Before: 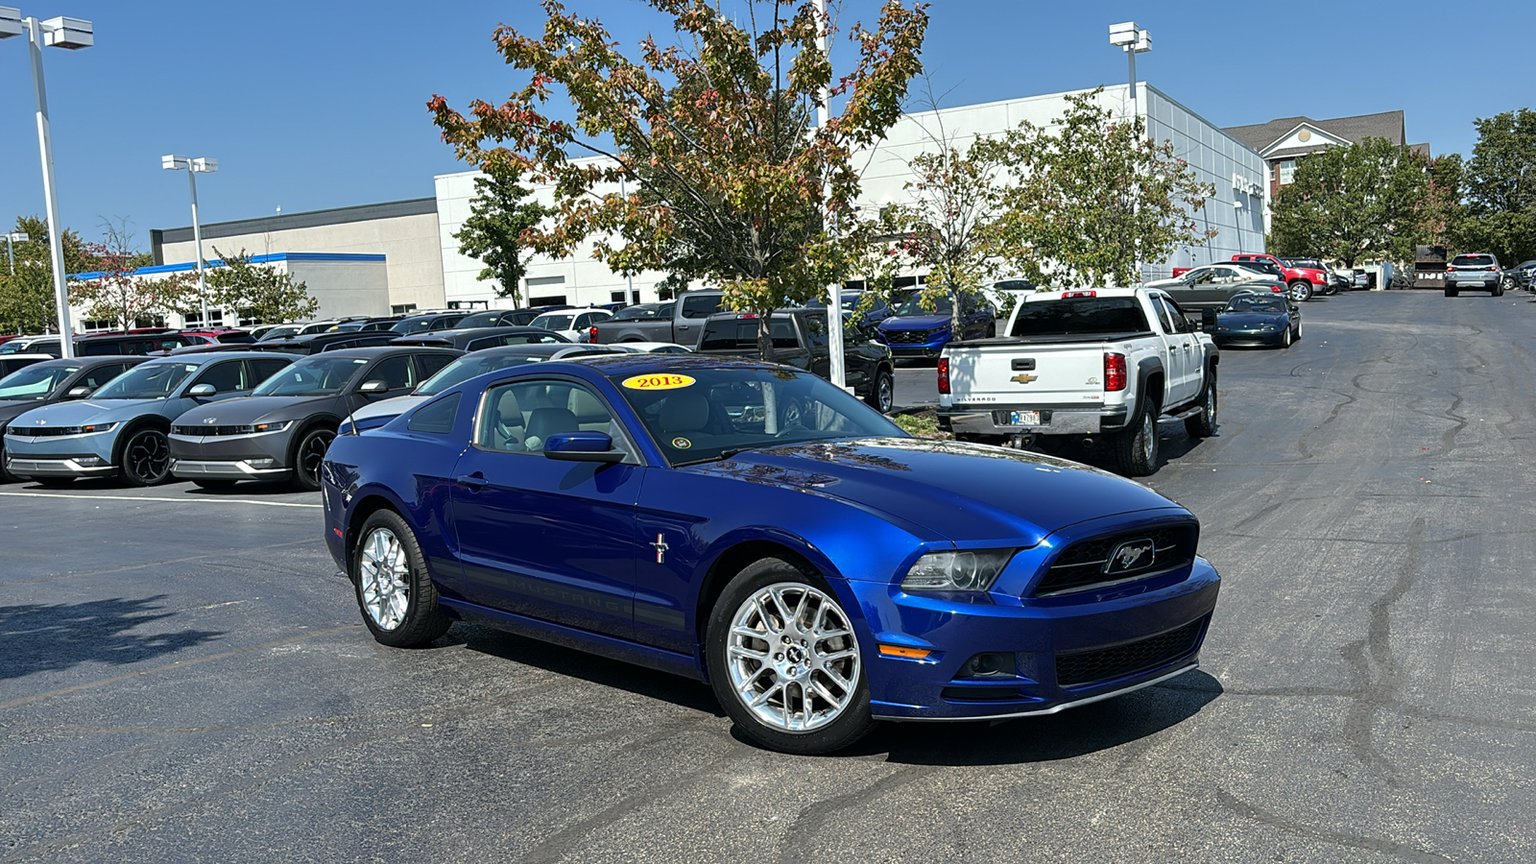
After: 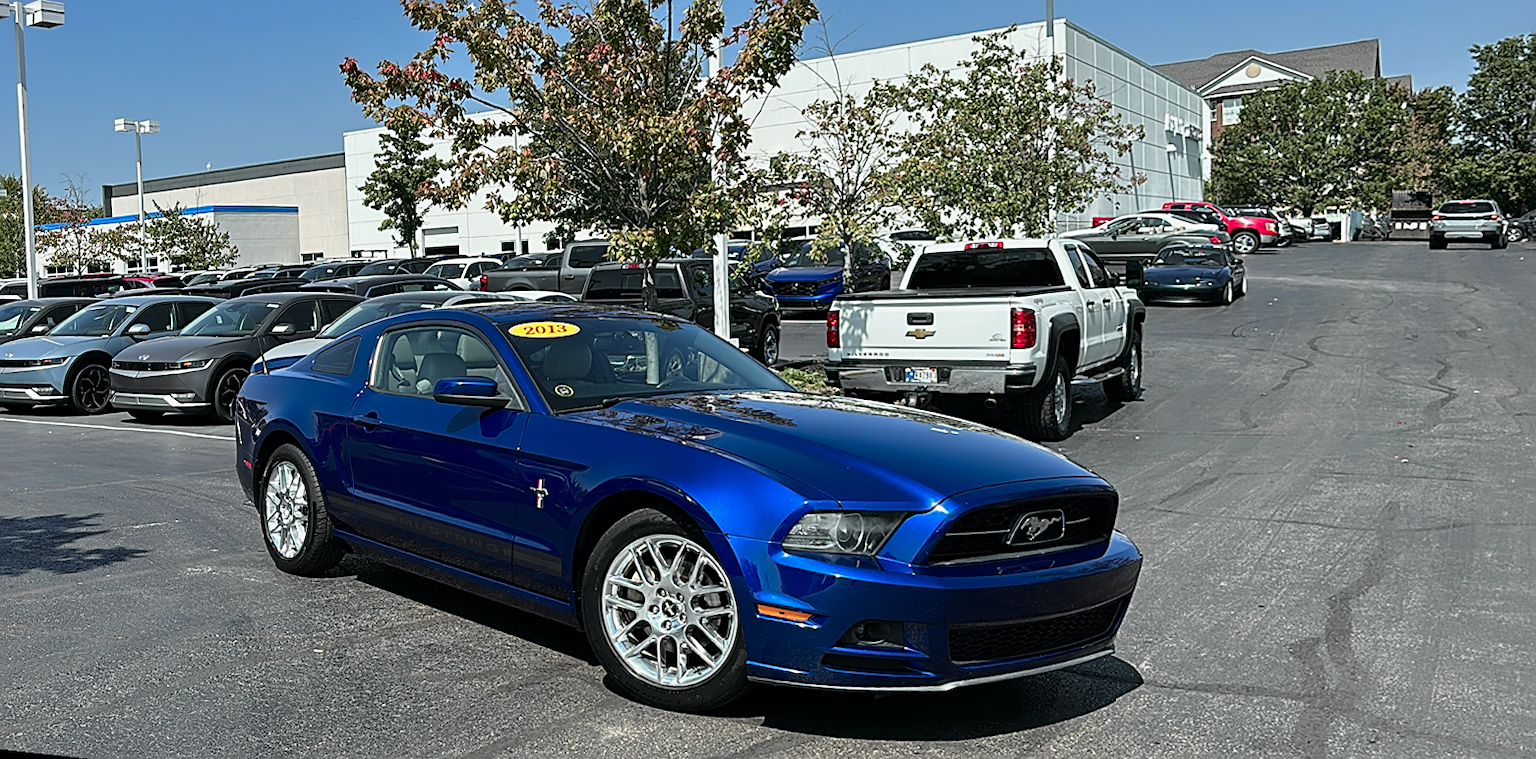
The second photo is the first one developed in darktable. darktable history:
rotate and perspective: rotation 1.69°, lens shift (vertical) -0.023, lens shift (horizontal) -0.291, crop left 0.025, crop right 0.988, crop top 0.092, crop bottom 0.842
sharpen: on, module defaults
tone curve: curves: ch0 [(0, 0) (0.058, 0.037) (0.214, 0.183) (0.304, 0.288) (0.561, 0.554) (0.687, 0.677) (0.768, 0.768) (0.858, 0.861) (0.987, 0.945)]; ch1 [(0, 0) (0.172, 0.123) (0.312, 0.296) (0.432, 0.448) (0.471, 0.469) (0.502, 0.5) (0.521, 0.505) (0.565, 0.569) (0.663, 0.663) (0.703, 0.721) (0.857, 0.917) (1, 1)]; ch2 [(0, 0) (0.411, 0.424) (0.485, 0.497) (0.502, 0.5) (0.517, 0.511) (0.556, 0.551) (0.626, 0.594) (0.709, 0.661) (1, 1)], color space Lab, independent channels, preserve colors none
